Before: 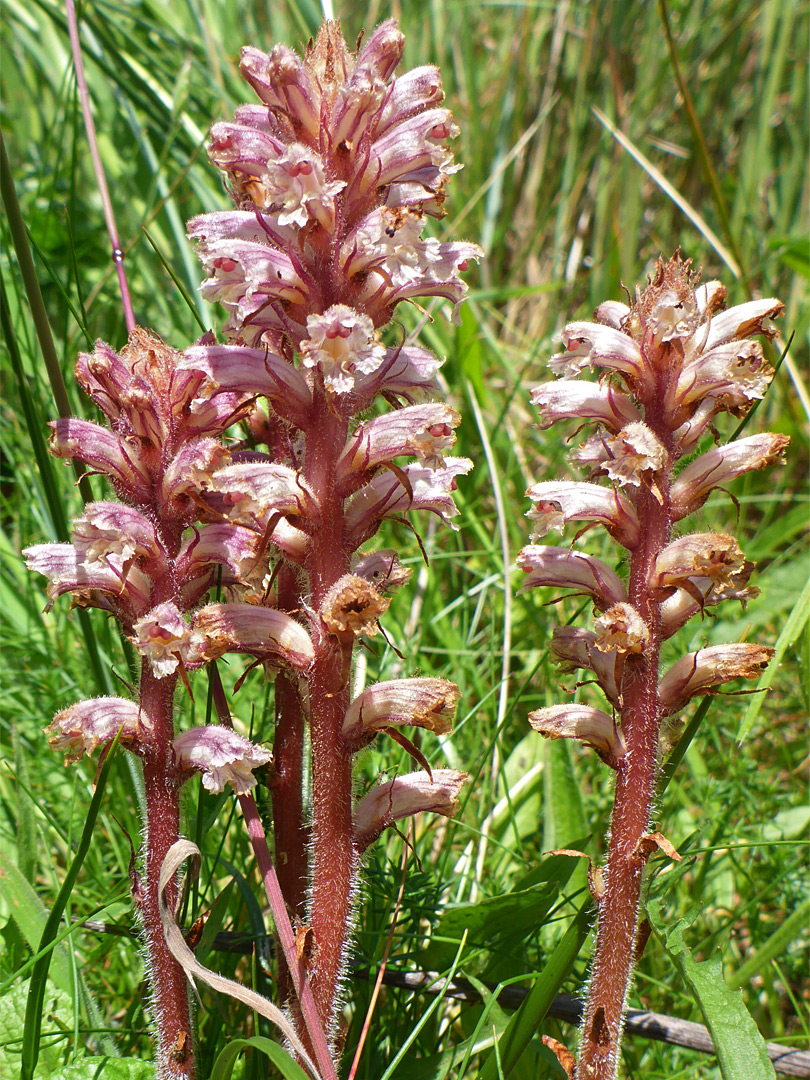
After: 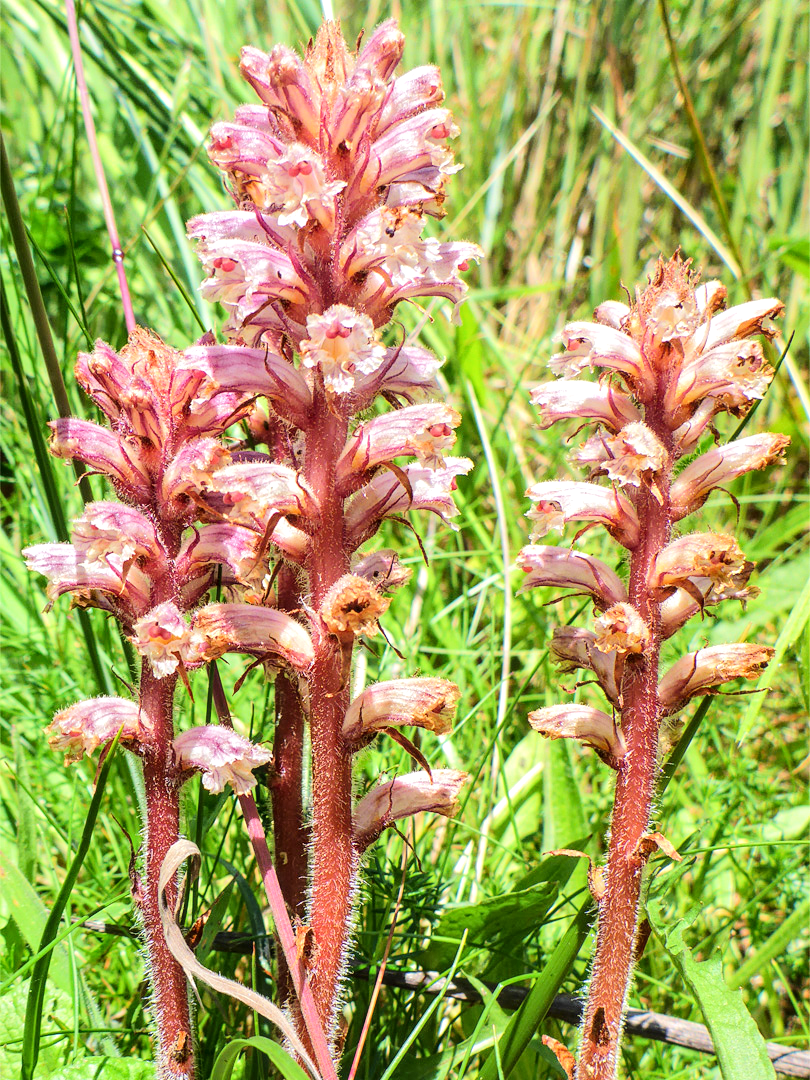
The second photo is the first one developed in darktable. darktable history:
tone equalizer: -7 EV 0.153 EV, -6 EV 0.61 EV, -5 EV 1.15 EV, -4 EV 1.32 EV, -3 EV 1.14 EV, -2 EV 0.6 EV, -1 EV 0.158 EV, edges refinement/feathering 500, mask exposure compensation -1.57 EV, preserve details no
local contrast: on, module defaults
